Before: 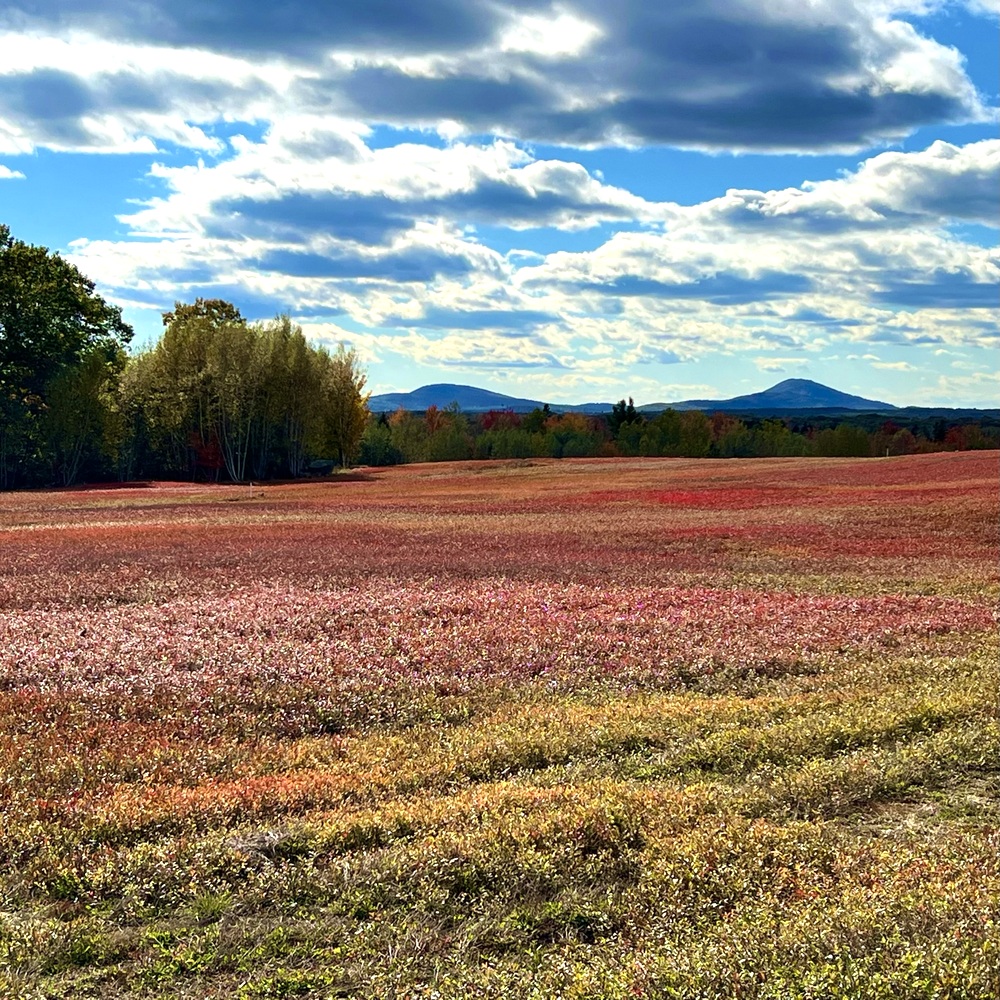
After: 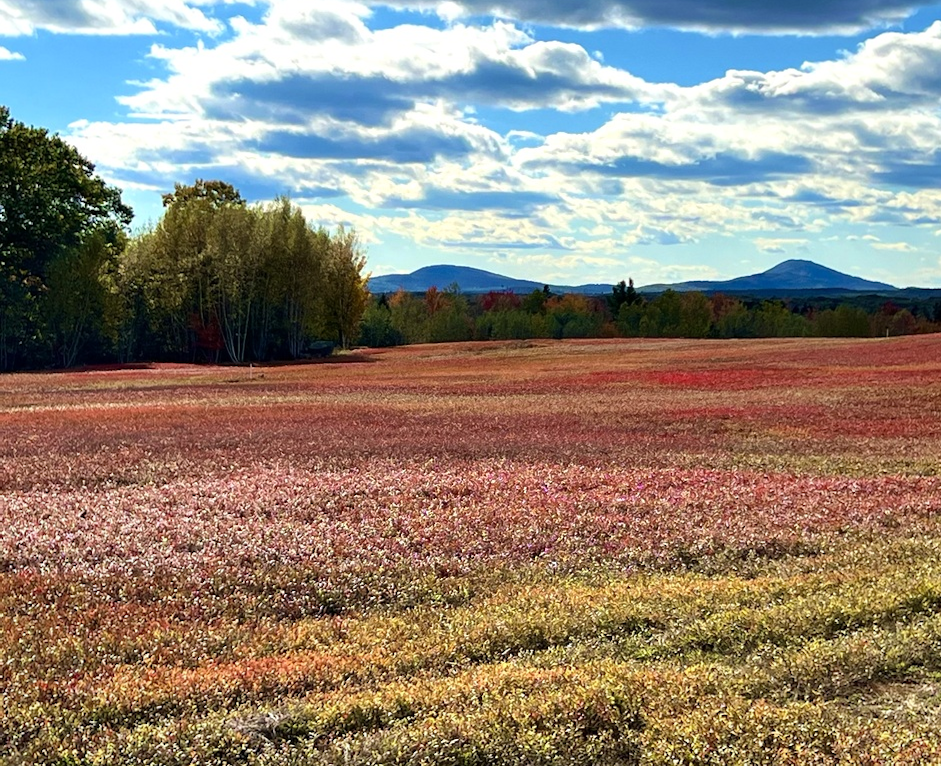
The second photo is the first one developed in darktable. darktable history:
crop and rotate: angle 0.06°, top 11.911%, right 5.768%, bottom 11.31%
